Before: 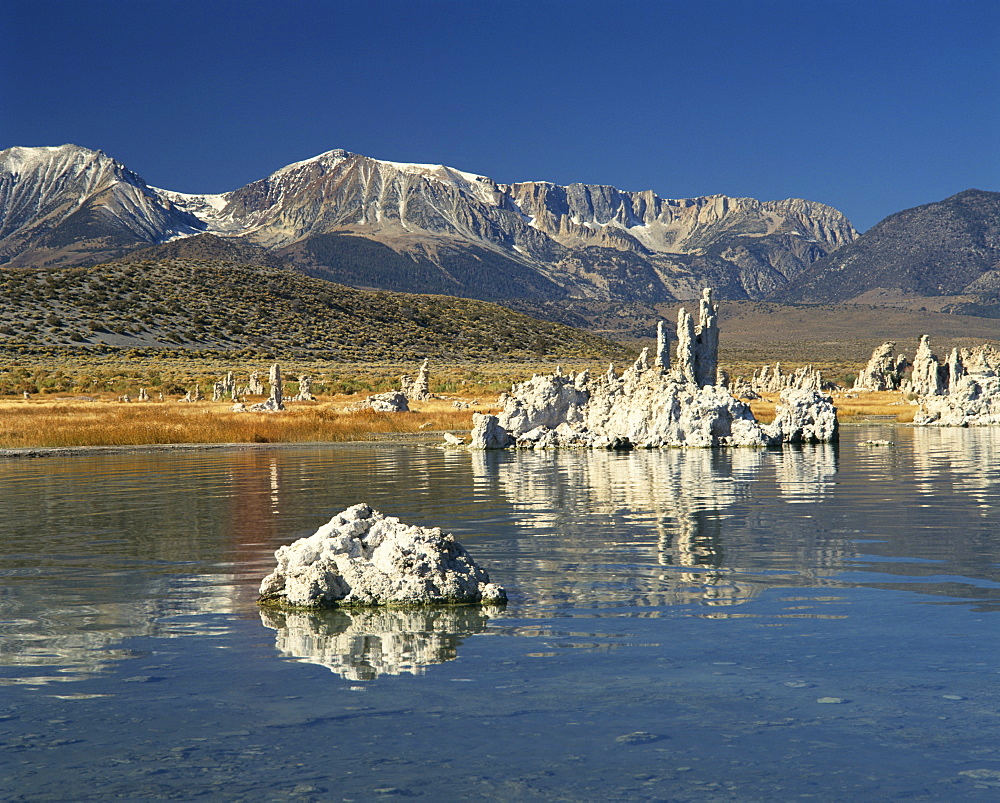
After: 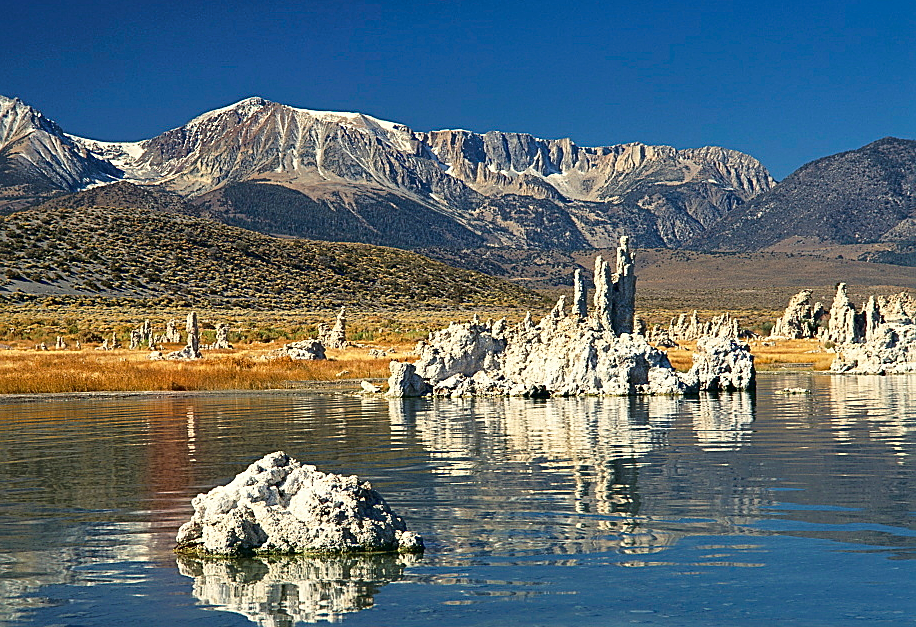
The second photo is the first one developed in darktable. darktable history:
crop: left 8.359%, top 6.541%, bottom 15.295%
tone curve: curves: ch0 [(0, 0) (0.003, 0.026) (0.011, 0.024) (0.025, 0.022) (0.044, 0.031) (0.069, 0.067) (0.1, 0.094) (0.136, 0.102) (0.177, 0.14) (0.224, 0.189) (0.277, 0.238) (0.335, 0.325) (0.399, 0.379) (0.468, 0.453) (0.543, 0.528) (0.623, 0.609) (0.709, 0.695) (0.801, 0.793) (0.898, 0.898) (1, 1)], color space Lab, linked channels, preserve colors none
sharpen: on, module defaults
shadows and highlights: radius 109.6, shadows 45.67, highlights -66.7, low approximation 0.01, soften with gaussian
